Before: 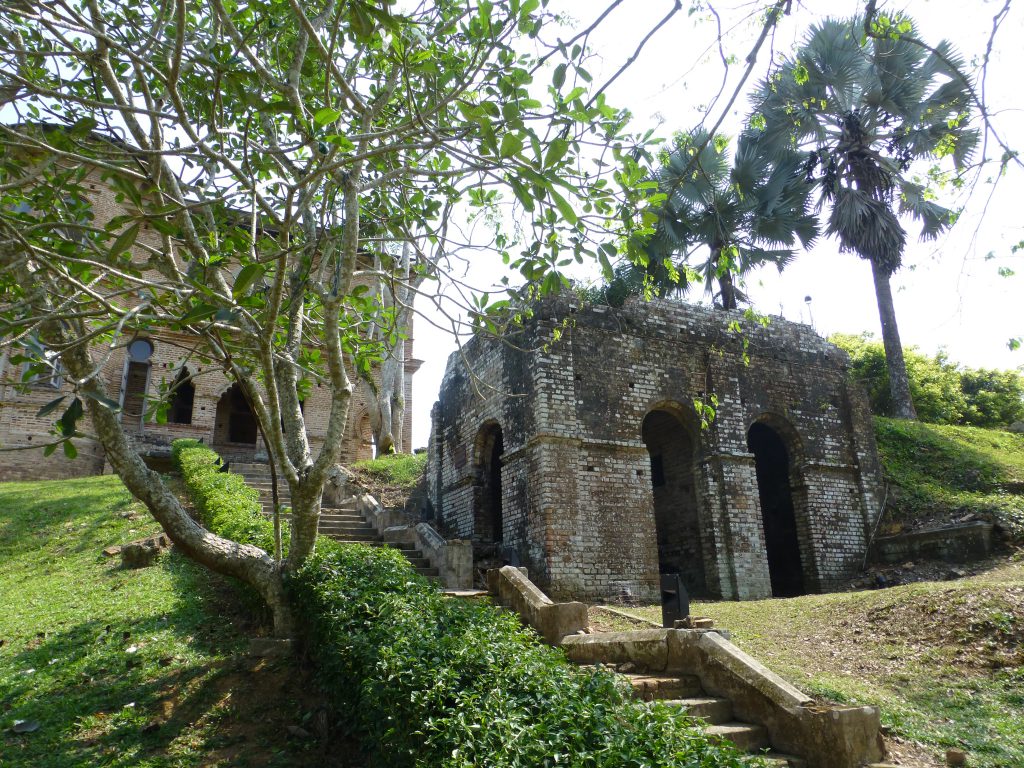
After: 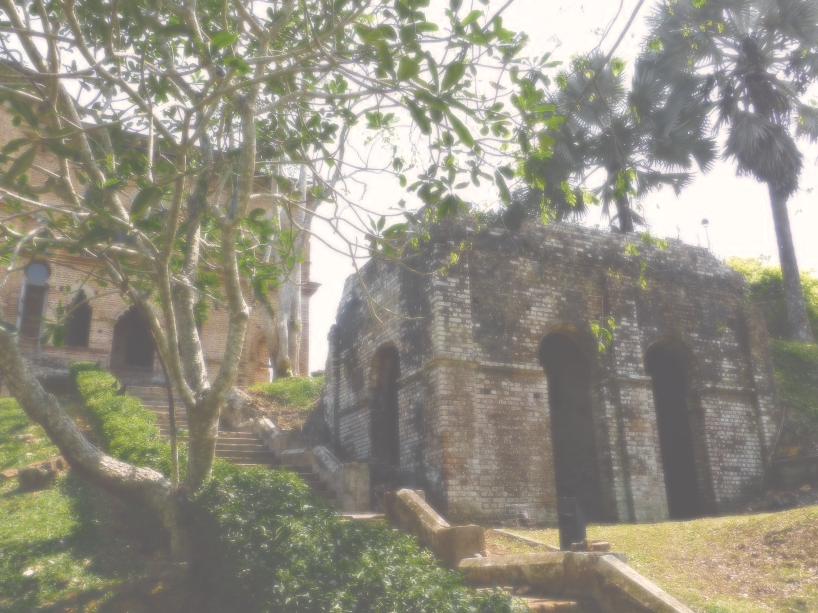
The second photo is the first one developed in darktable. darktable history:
local contrast: mode bilateral grid, contrast 15, coarseness 36, detail 105%, midtone range 0.2
color balance: lift [1, 1, 0.999, 1.001], gamma [1, 1.003, 1.005, 0.995], gain [1, 0.992, 0.988, 1.012], contrast 5%, output saturation 110%
color zones: curves: ch0 [(0.035, 0.242) (0.25, 0.5) (0.384, 0.214) (0.488, 0.255) (0.75, 0.5)]; ch1 [(0.063, 0.379) (0.25, 0.5) (0.354, 0.201) (0.489, 0.085) (0.729, 0.271)]; ch2 [(0.25, 0.5) (0.38, 0.517) (0.442, 0.51) (0.735, 0.456)]
color correction: highlights a* 0.003, highlights b* -0.283
crop and rotate: left 10.071%, top 10.071%, right 10.02%, bottom 10.02%
exposure: black level correction -0.087, compensate highlight preservation false
color balance rgb: shadows lift › chroma 2%, shadows lift › hue 247.2°, power › chroma 0.3%, power › hue 25.2°, highlights gain › chroma 3%, highlights gain › hue 60°, global offset › luminance 2%, perceptual saturation grading › global saturation 20%, perceptual saturation grading › highlights -20%, perceptual saturation grading › shadows 30%
soften: size 8.67%, mix 49%
